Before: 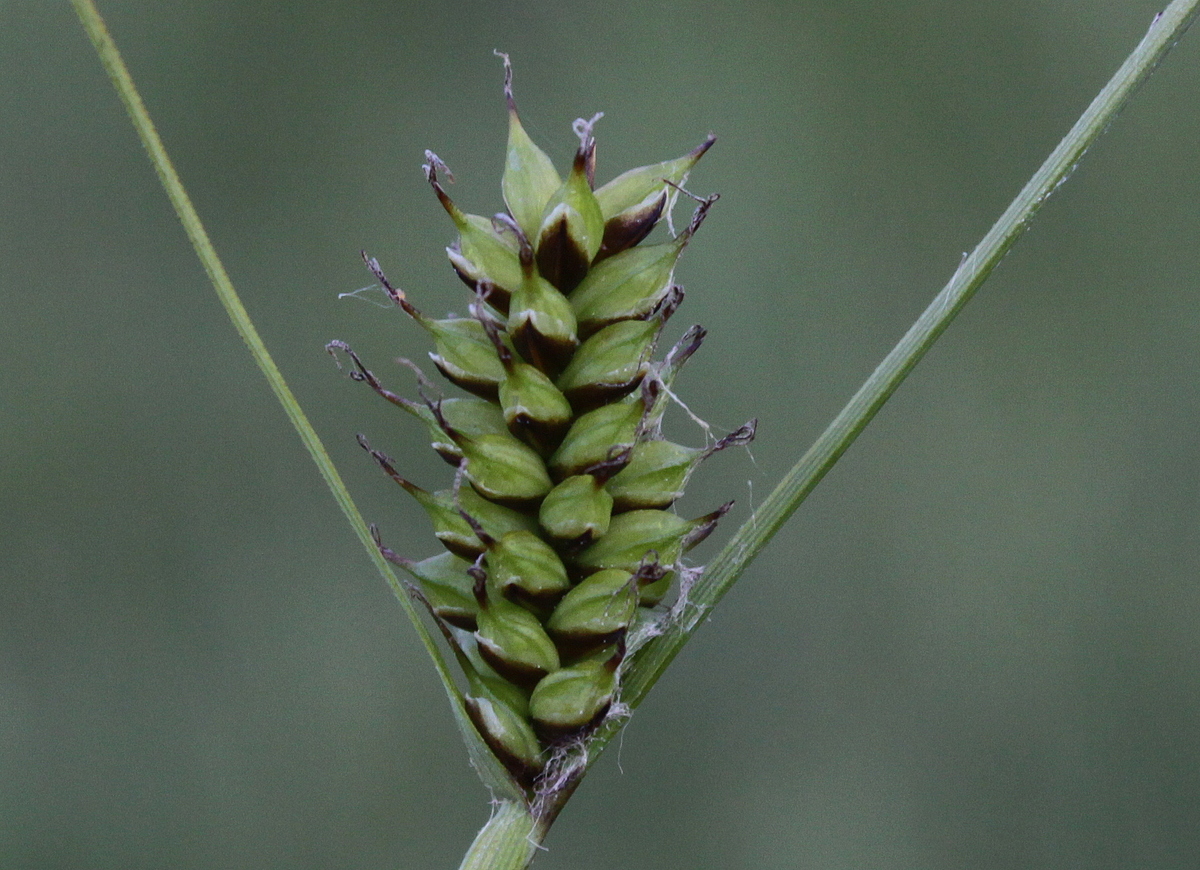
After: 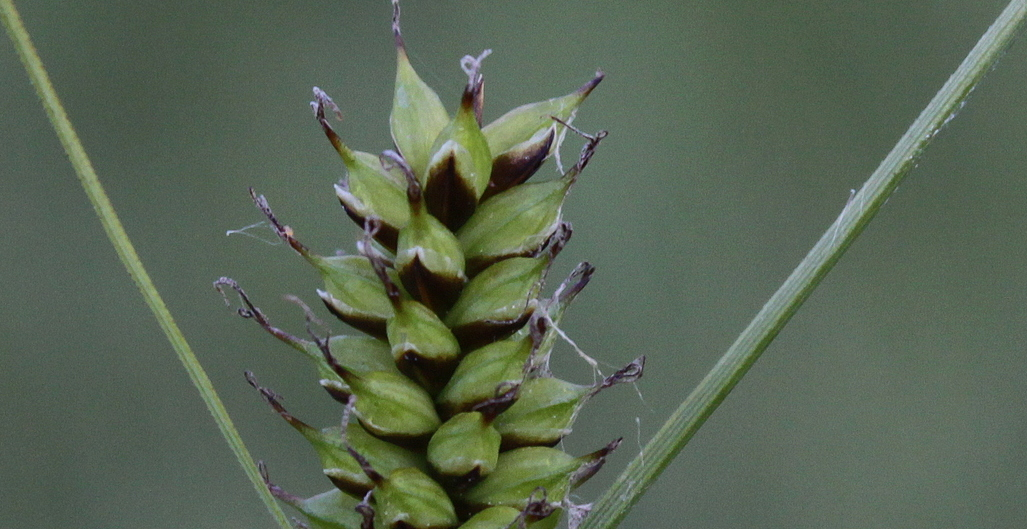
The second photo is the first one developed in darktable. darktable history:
crop and rotate: left 9.411%, top 7.264%, right 4.969%, bottom 31.829%
